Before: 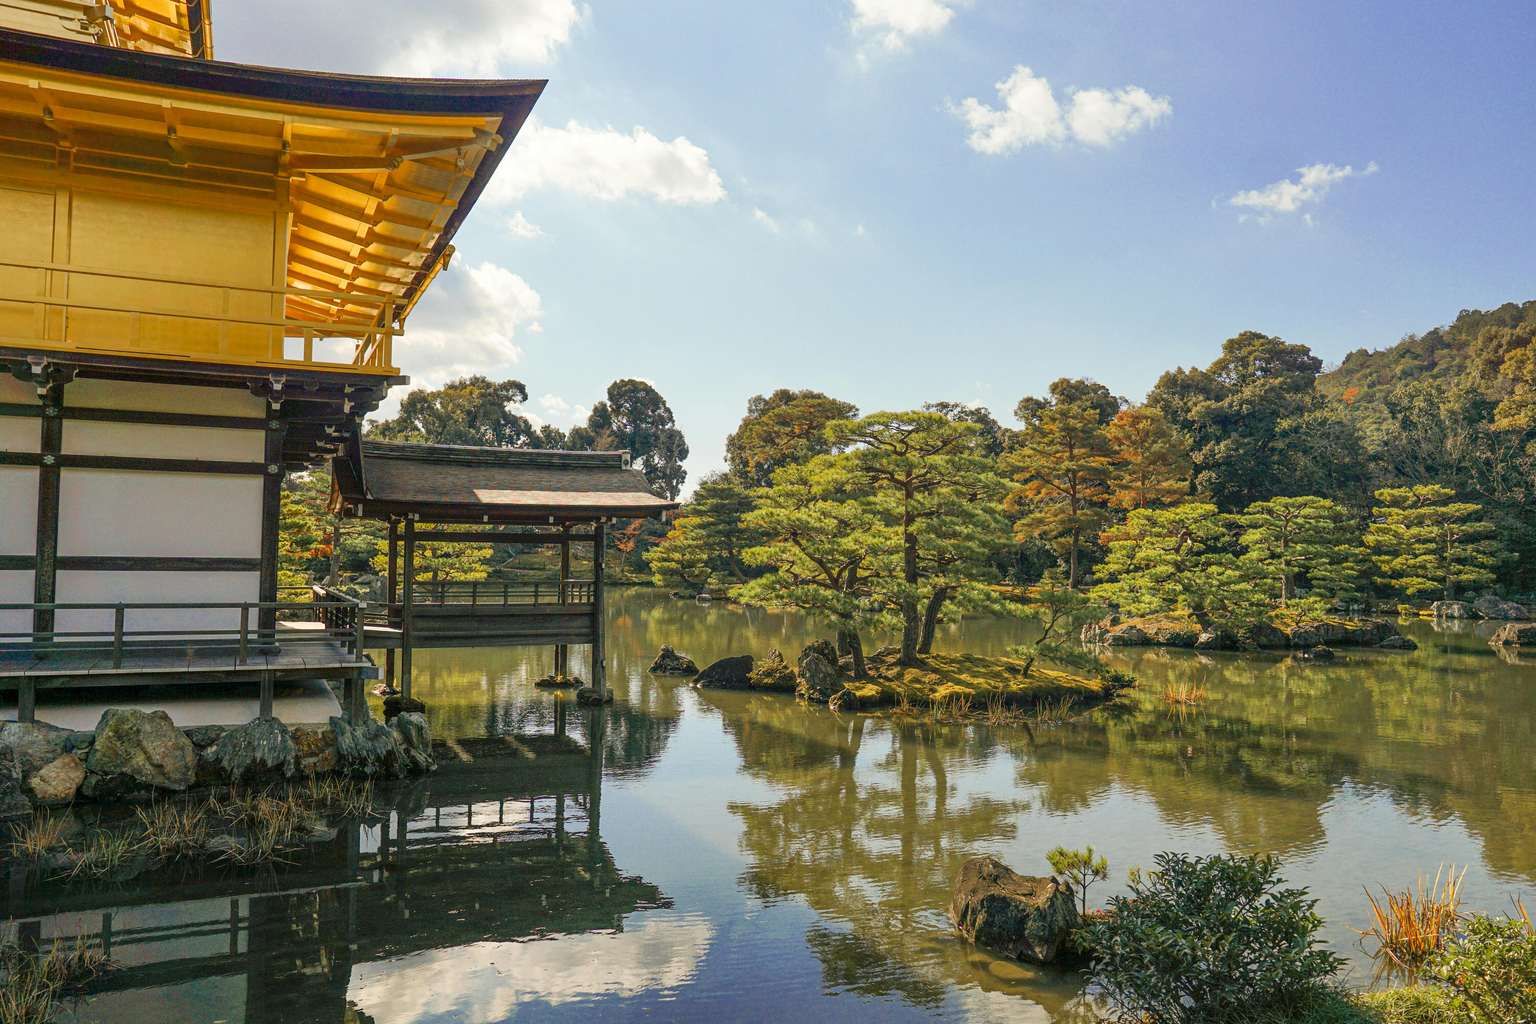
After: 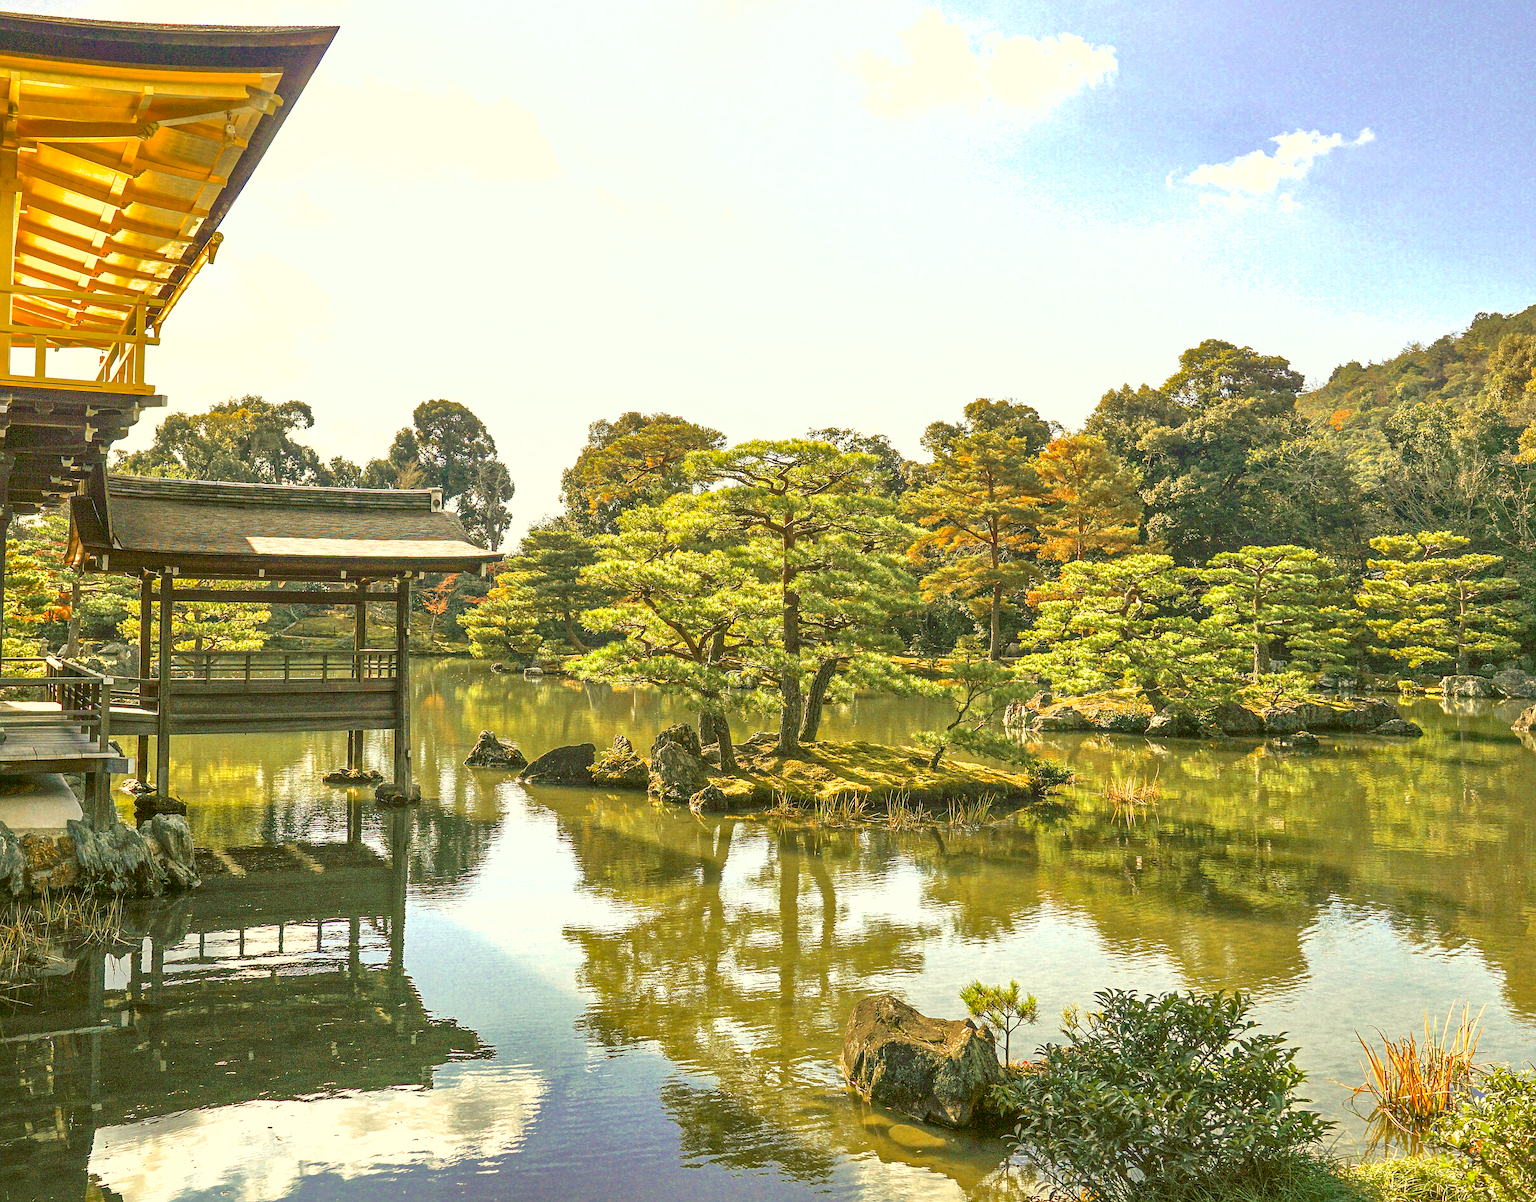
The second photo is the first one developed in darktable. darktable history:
crop and rotate: left 17.981%, top 5.765%, right 1.756%
sharpen: on, module defaults
exposure: black level correction 0, exposure 1 EV, compensate exposure bias true, compensate highlight preservation false
color correction: highlights a* -1.32, highlights b* 10.15, shadows a* 0.782, shadows b* 18.9
shadows and highlights: on, module defaults
contrast brightness saturation: saturation -0.067
